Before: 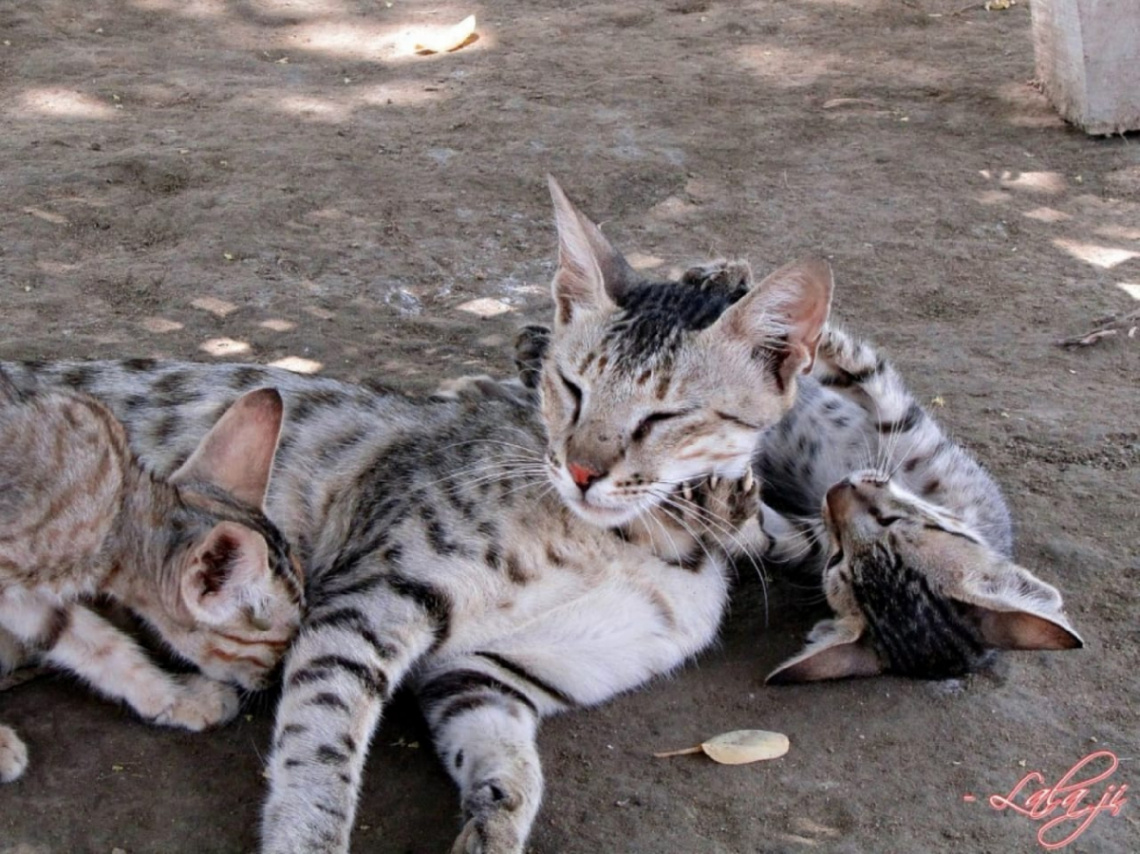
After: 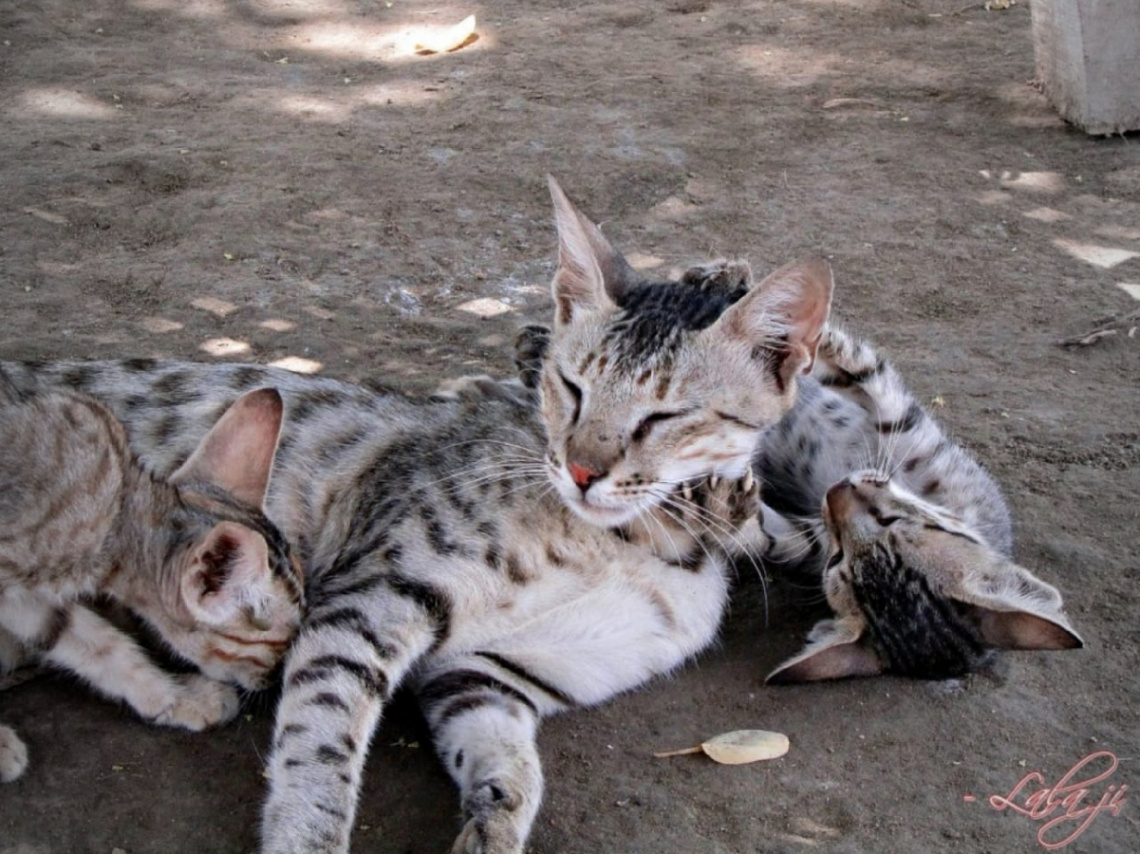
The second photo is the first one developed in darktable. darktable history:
rotate and perspective: automatic cropping off
vignetting: fall-off start 97%, fall-off radius 100%, width/height ratio 0.609, unbound false
